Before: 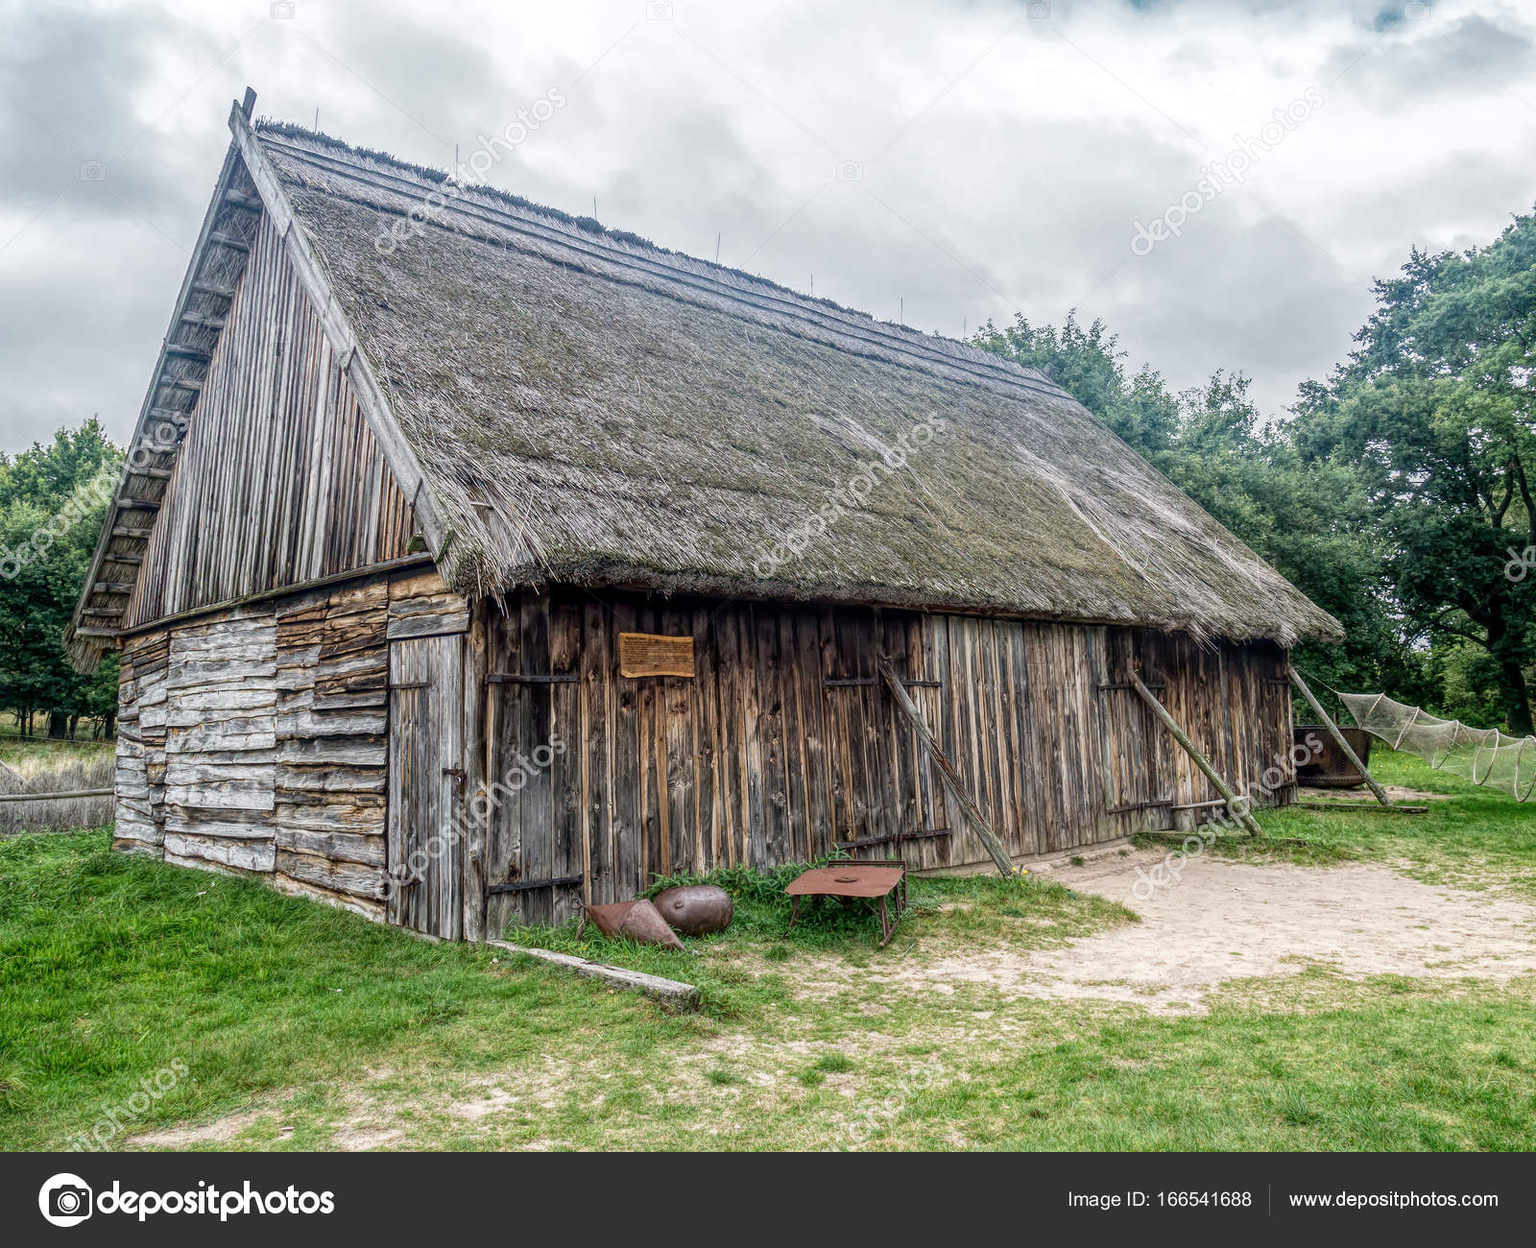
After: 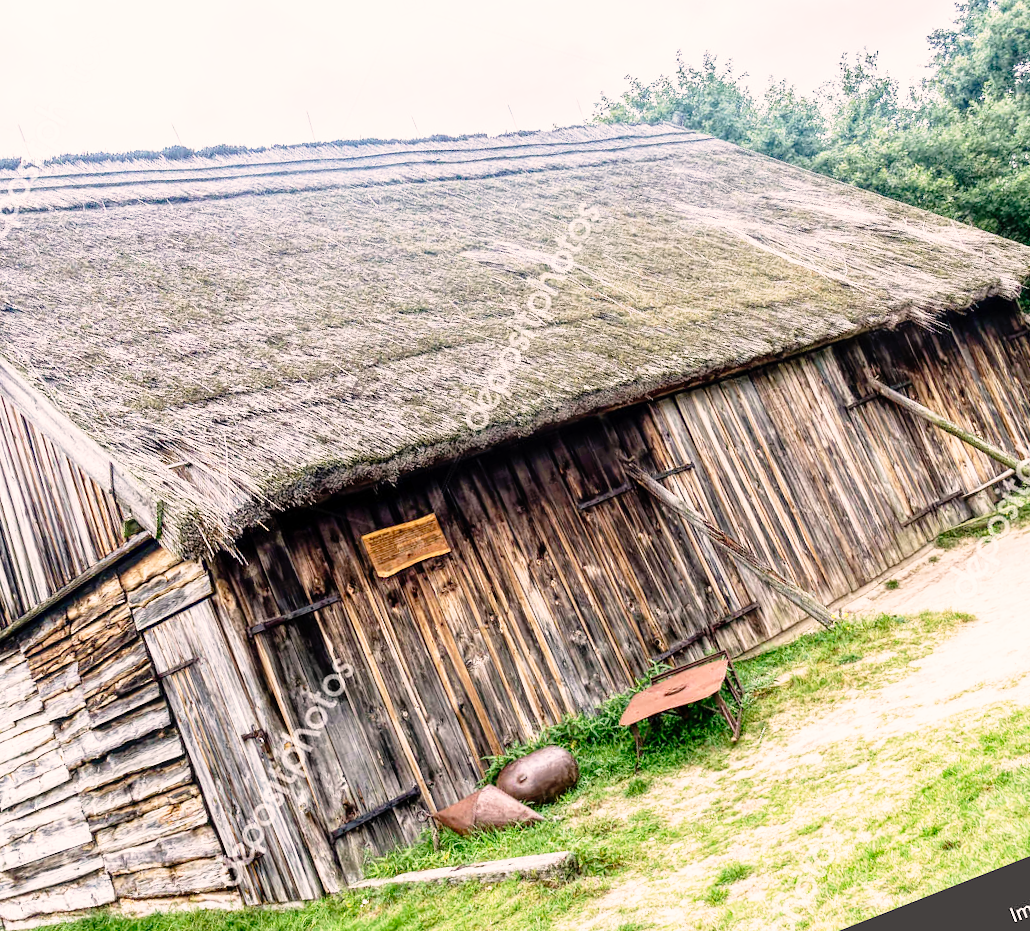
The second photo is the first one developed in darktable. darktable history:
color correction: highlights a* 5.82, highlights b* 4.84
crop and rotate: angle 21.37°, left 6.756%, right 4.351%, bottom 1.089%
base curve: curves: ch0 [(0, 0) (0.012, 0.01) (0.073, 0.168) (0.31, 0.711) (0.645, 0.957) (1, 1)], preserve colors none
